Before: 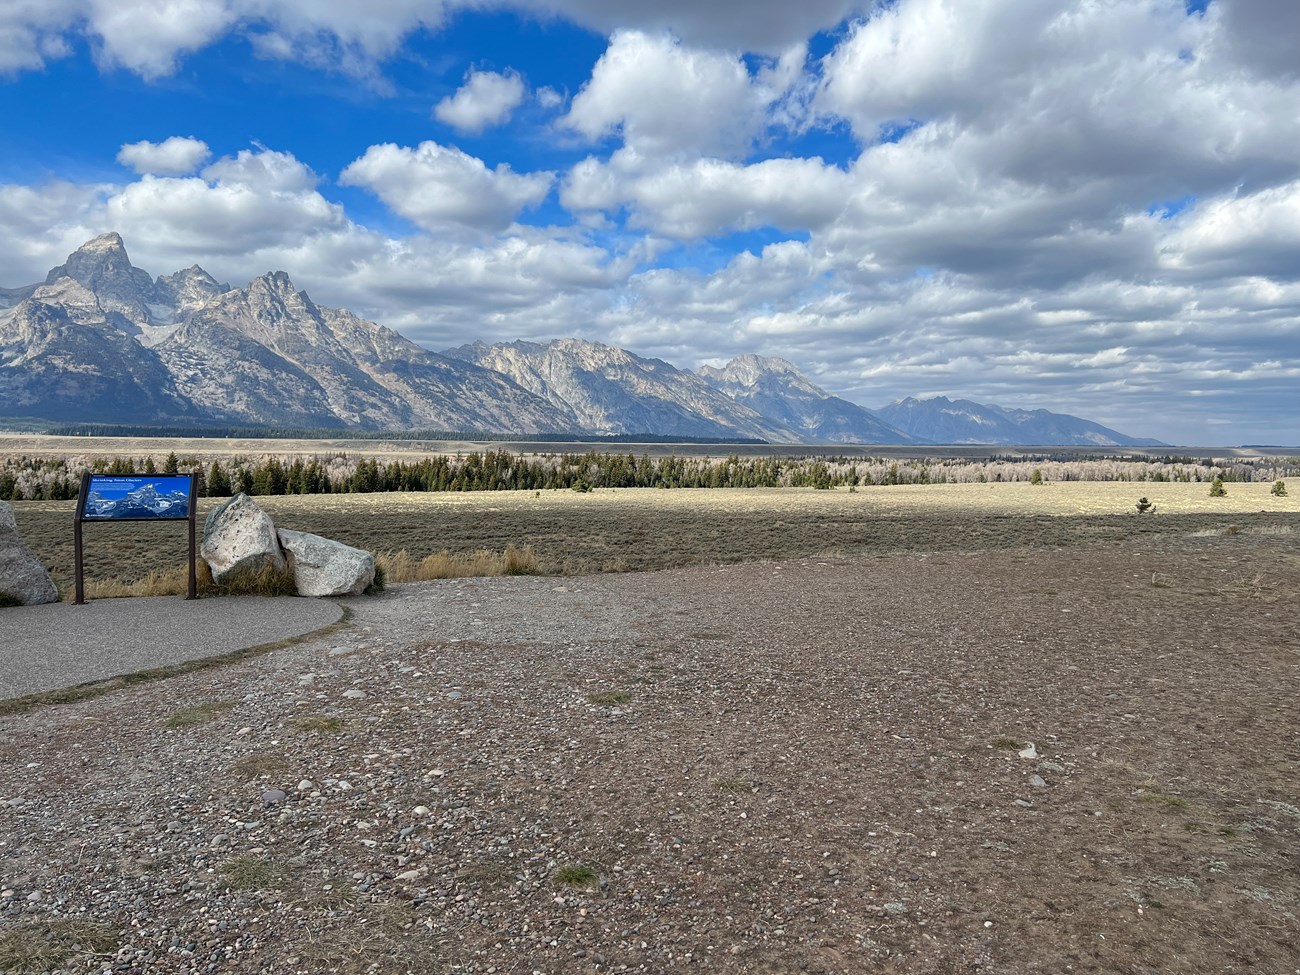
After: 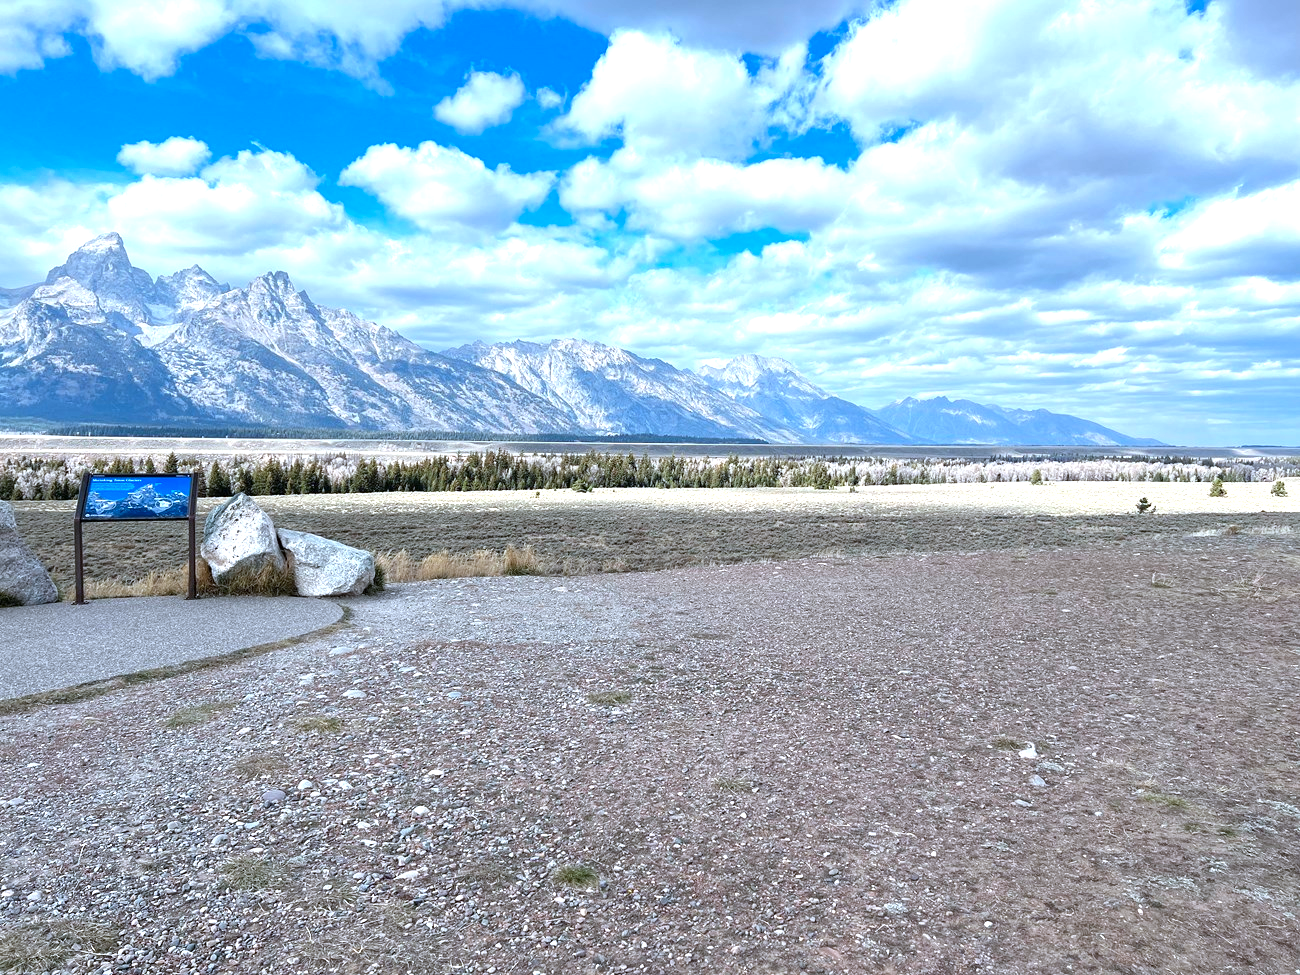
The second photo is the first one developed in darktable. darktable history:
exposure: exposure 0.993 EV, compensate highlight preservation false
color correction: highlights a* -2.26, highlights b* -18.36
